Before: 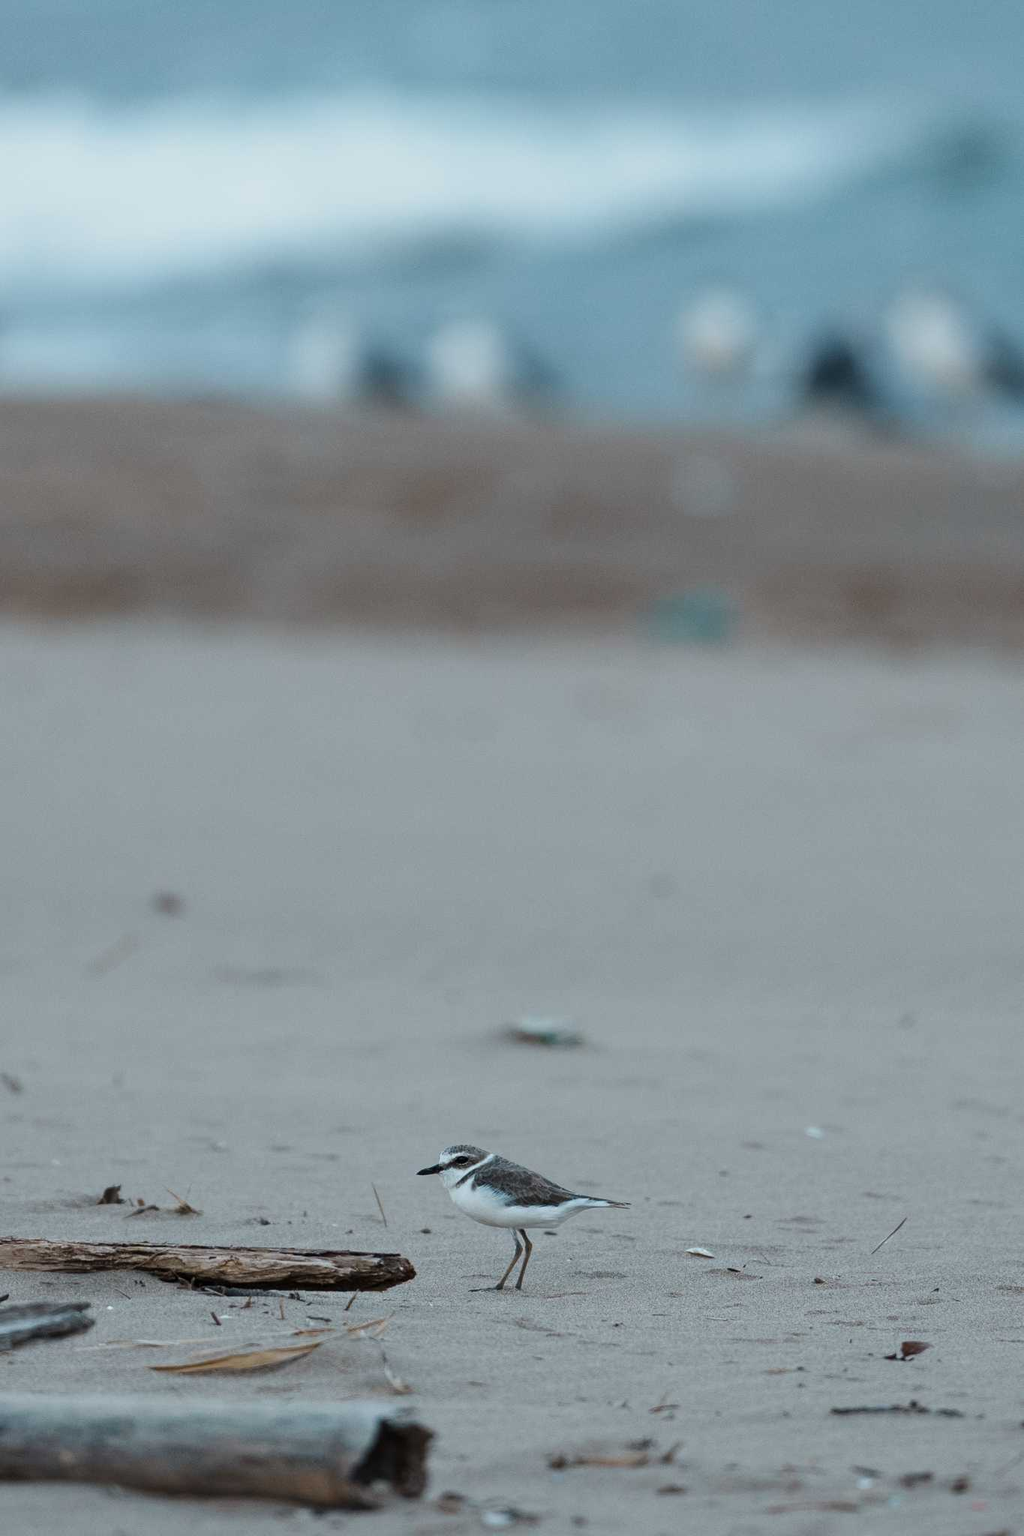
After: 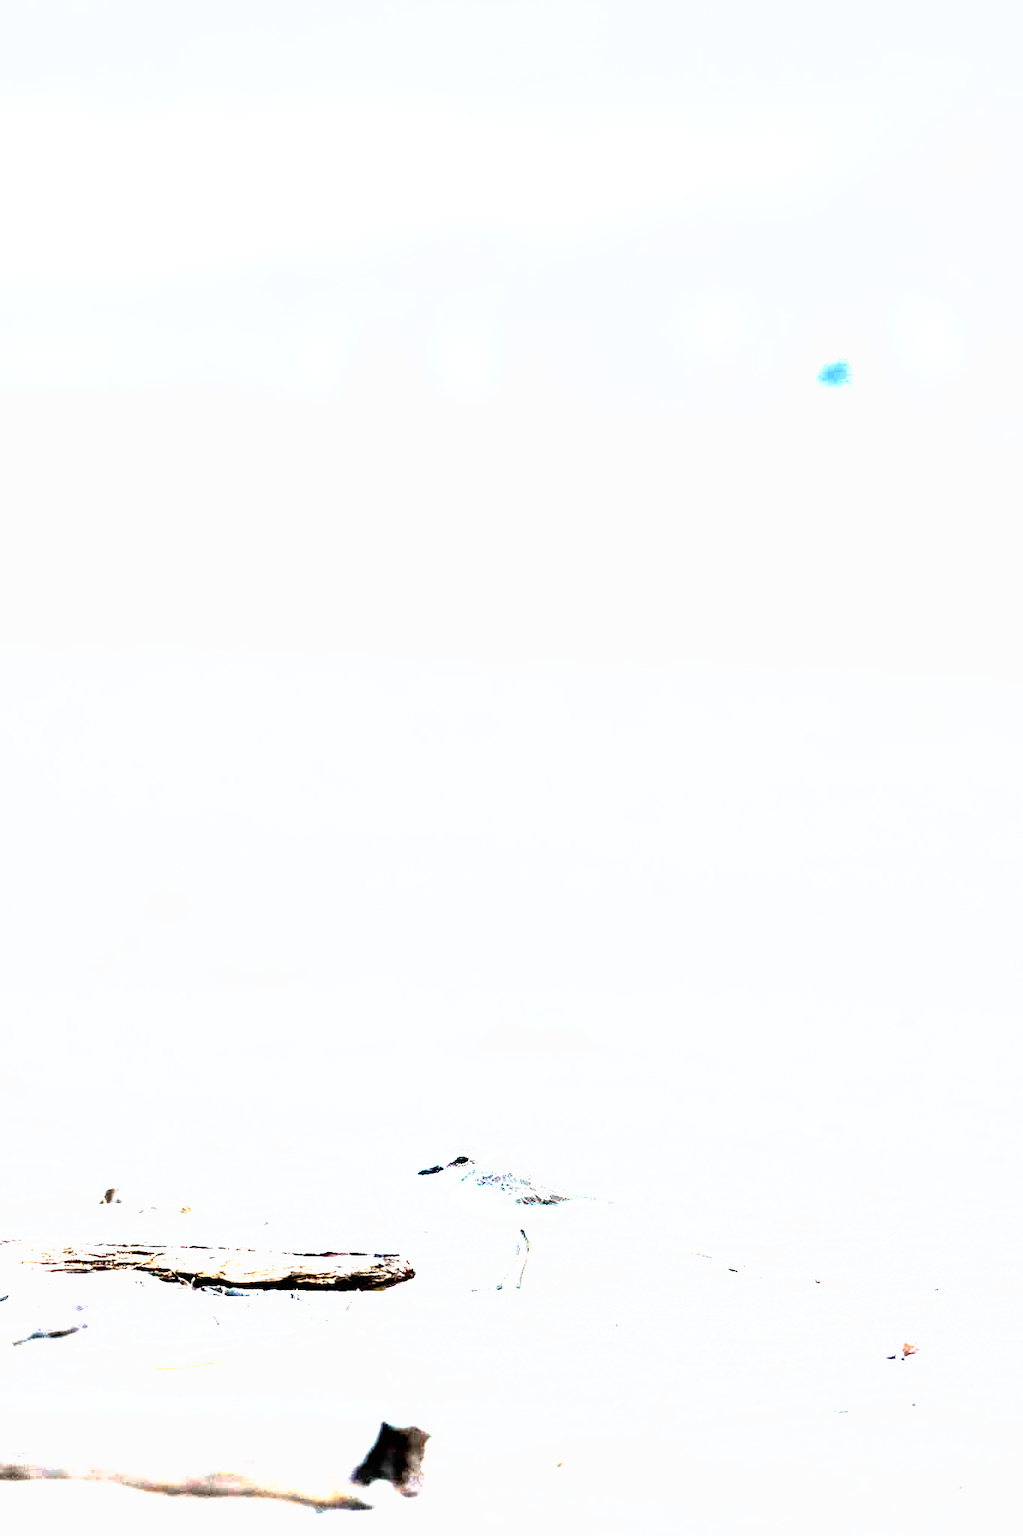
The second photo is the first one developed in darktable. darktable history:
tone equalizer: -7 EV 0.151 EV, -6 EV 0.602 EV, -5 EV 1.12 EV, -4 EV 1.29 EV, -3 EV 1.13 EV, -2 EV 0.6 EV, -1 EV 0.168 EV, edges refinement/feathering 500, mask exposure compensation -1.57 EV, preserve details no
tone curve: curves: ch0 [(0, 0) (0.003, 0.01) (0.011, 0.011) (0.025, 0.008) (0.044, 0.007) (0.069, 0.006) (0.1, 0.005) (0.136, 0.015) (0.177, 0.094) (0.224, 0.241) (0.277, 0.369) (0.335, 0.5) (0.399, 0.648) (0.468, 0.811) (0.543, 0.975) (0.623, 0.989) (0.709, 0.989) (0.801, 0.99) (0.898, 0.99) (1, 1)], preserve colors none
exposure: black level correction 0, exposure 1.2 EV, compensate exposure bias true, compensate highlight preservation false
